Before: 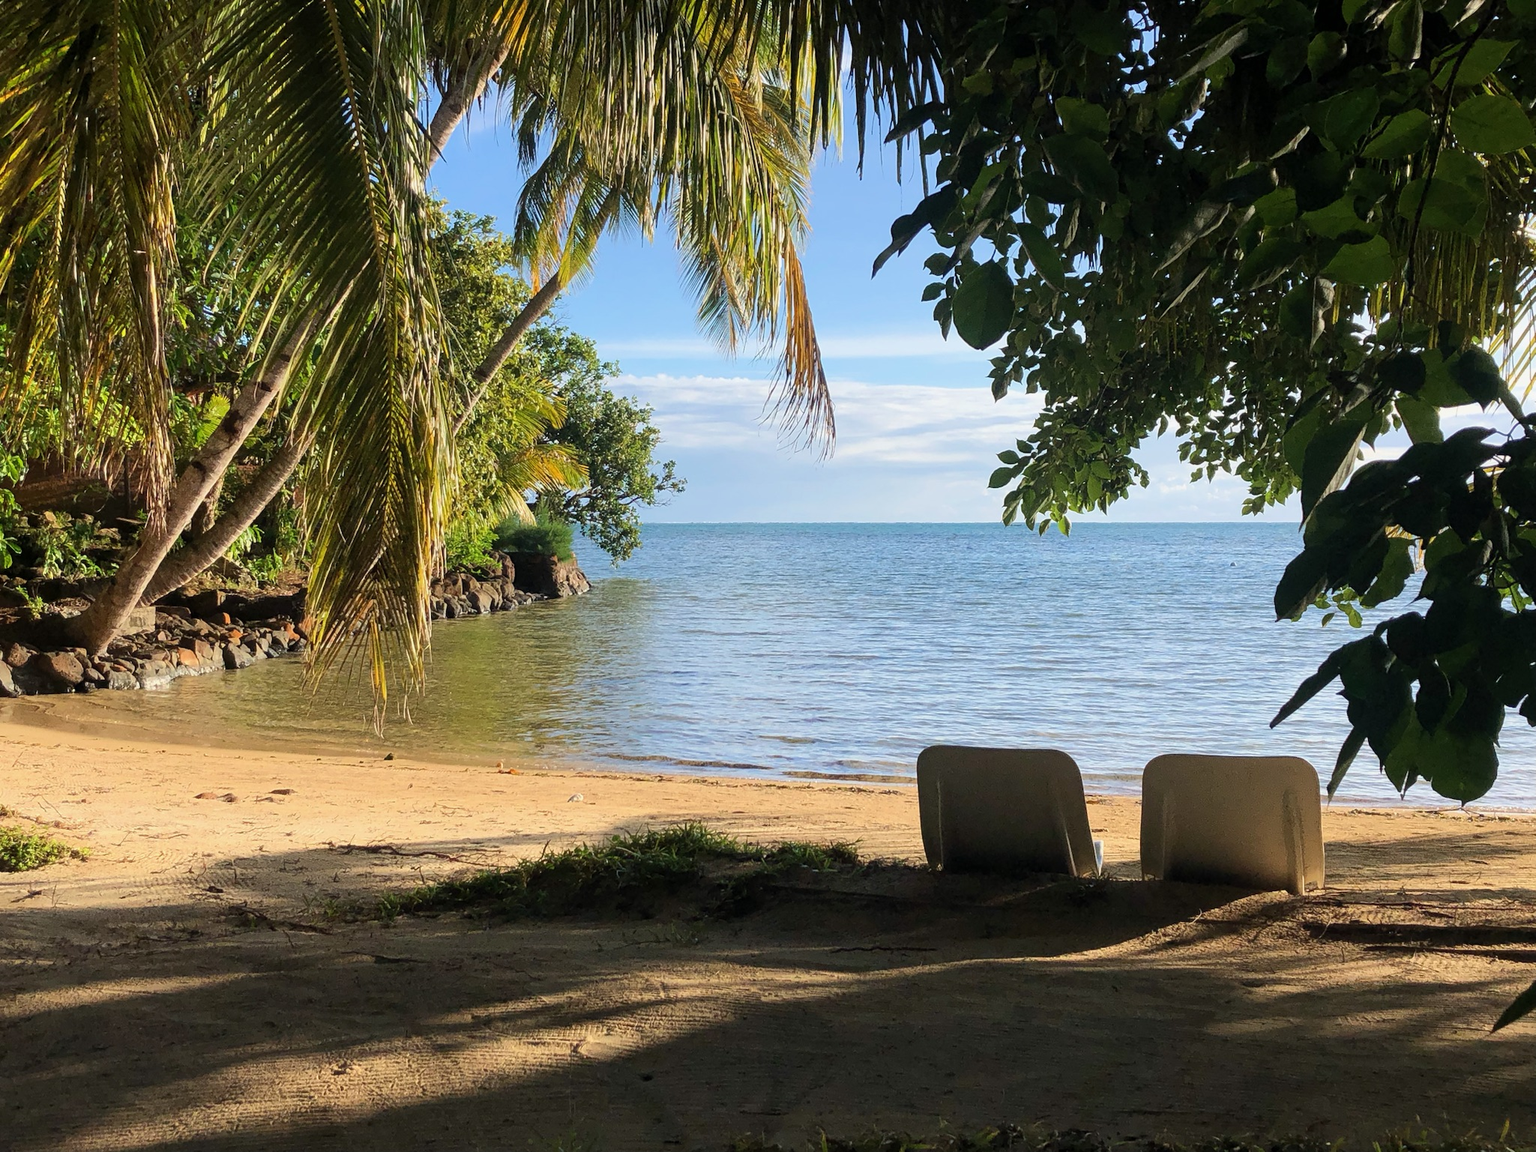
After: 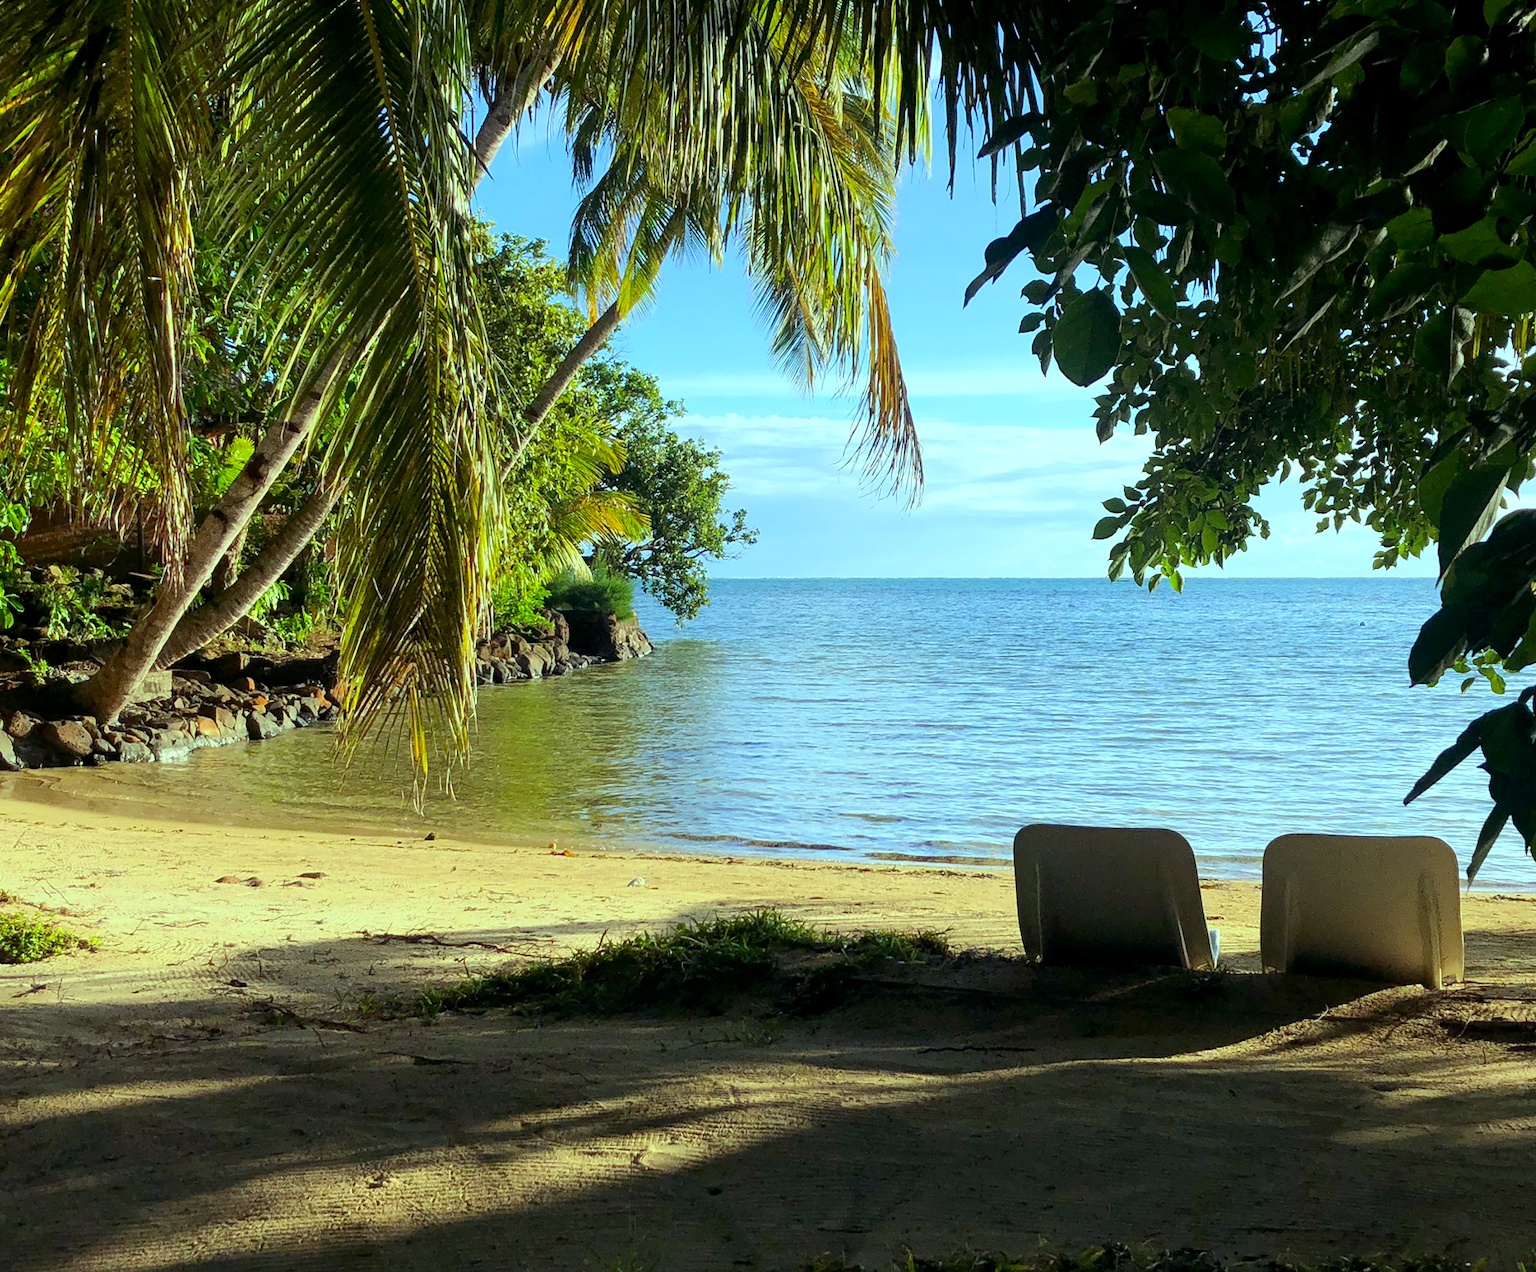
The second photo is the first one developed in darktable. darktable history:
crop: right 9.509%, bottom 0.031%
color balance: mode lift, gamma, gain (sRGB), lift [0.997, 0.979, 1.021, 1.011], gamma [1, 1.084, 0.916, 0.998], gain [1, 0.87, 1.13, 1.101], contrast 4.55%, contrast fulcrum 38.24%, output saturation 104.09%
color correction: highlights a* 3.22, highlights b* 1.93, saturation 1.19
